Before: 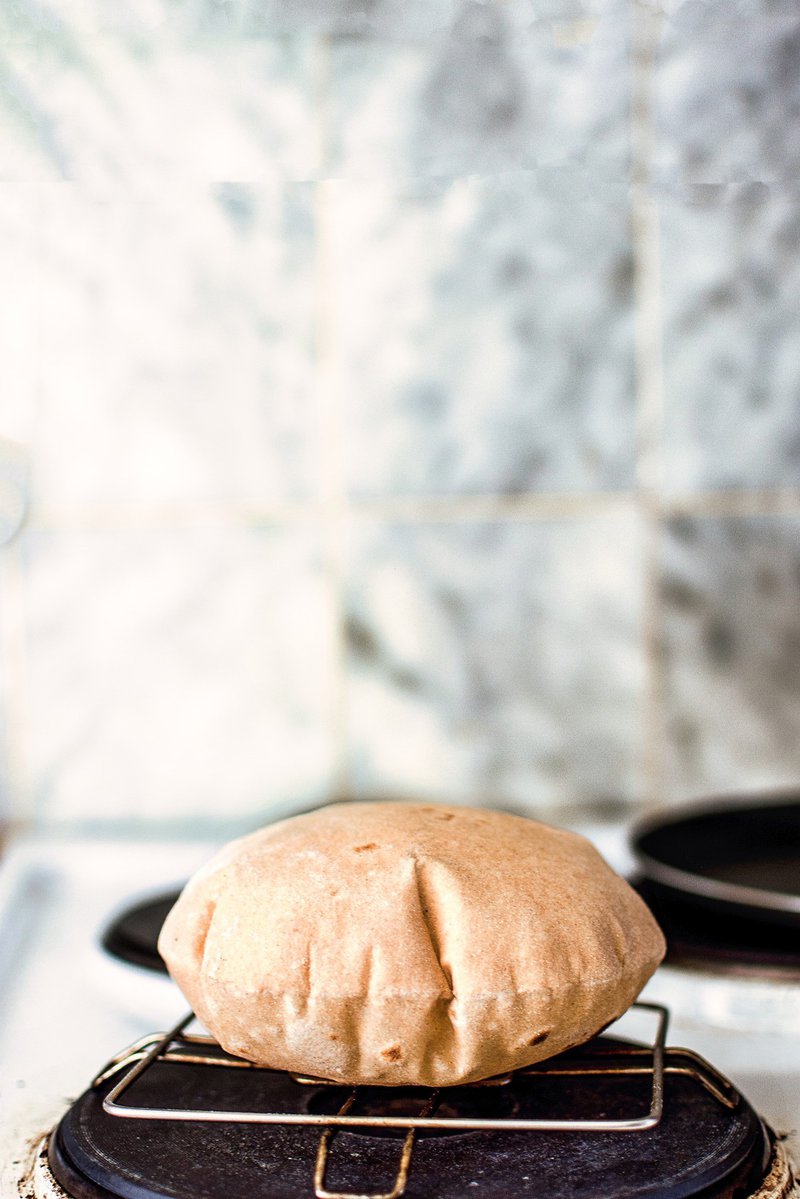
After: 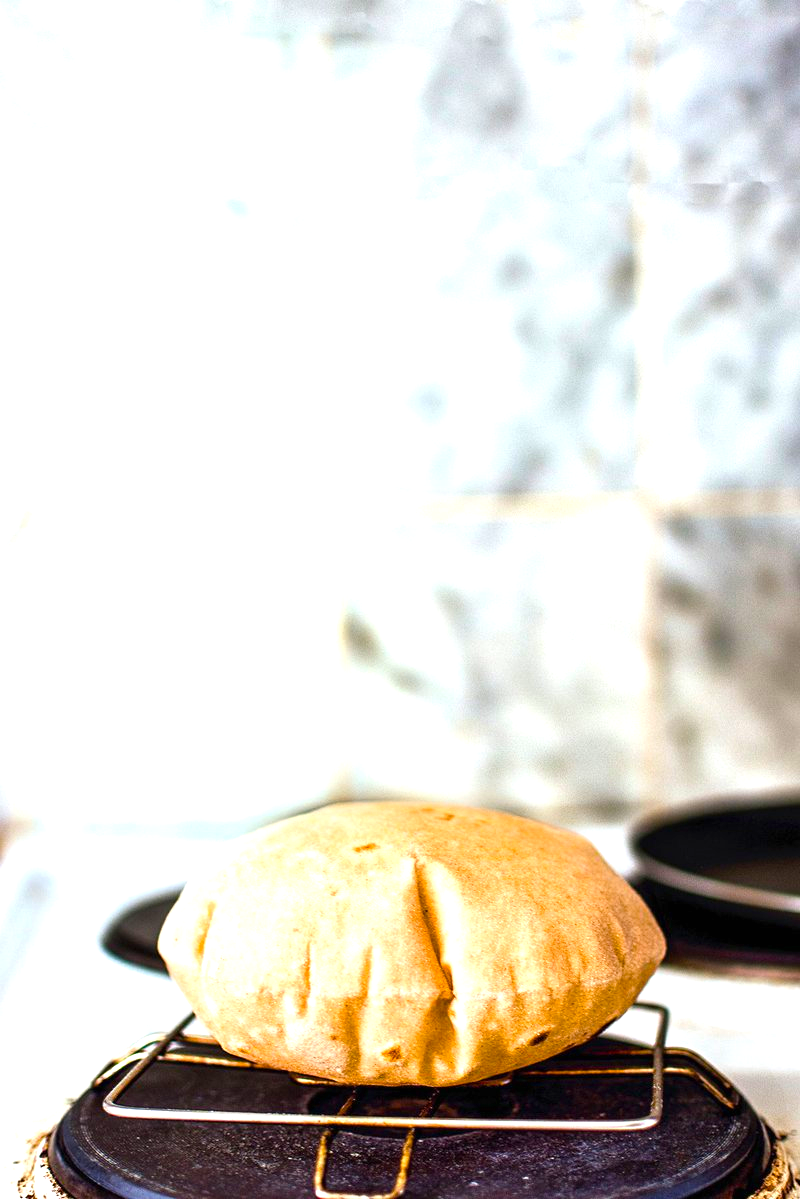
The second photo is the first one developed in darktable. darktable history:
exposure: black level correction 0, exposure 0.7 EV, compensate exposure bias true, compensate highlight preservation false
color balance rgb: linear chroma grading › global chroma 15%, perceptual saturation grading › global saturation 30%
